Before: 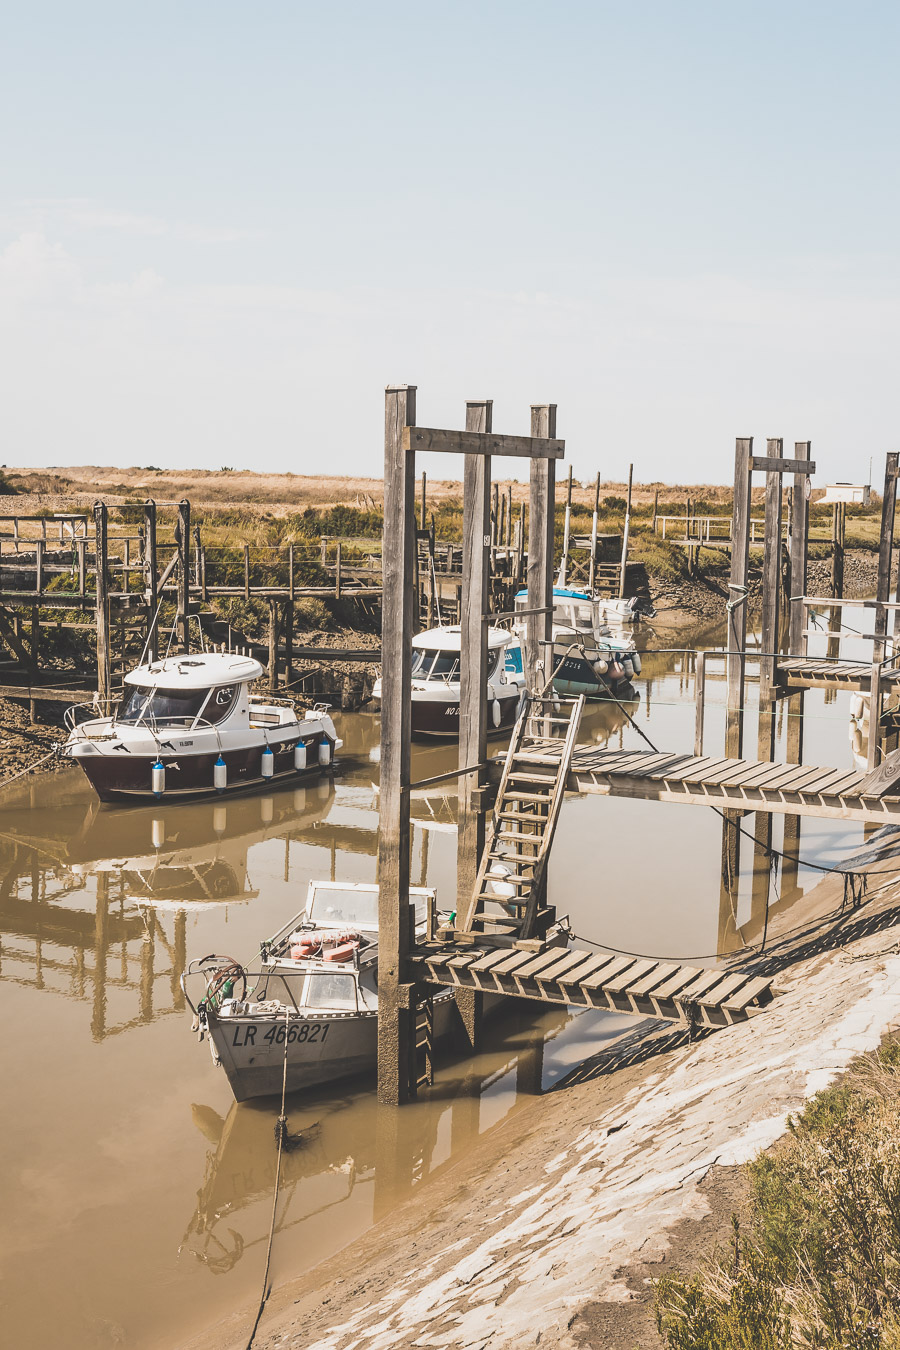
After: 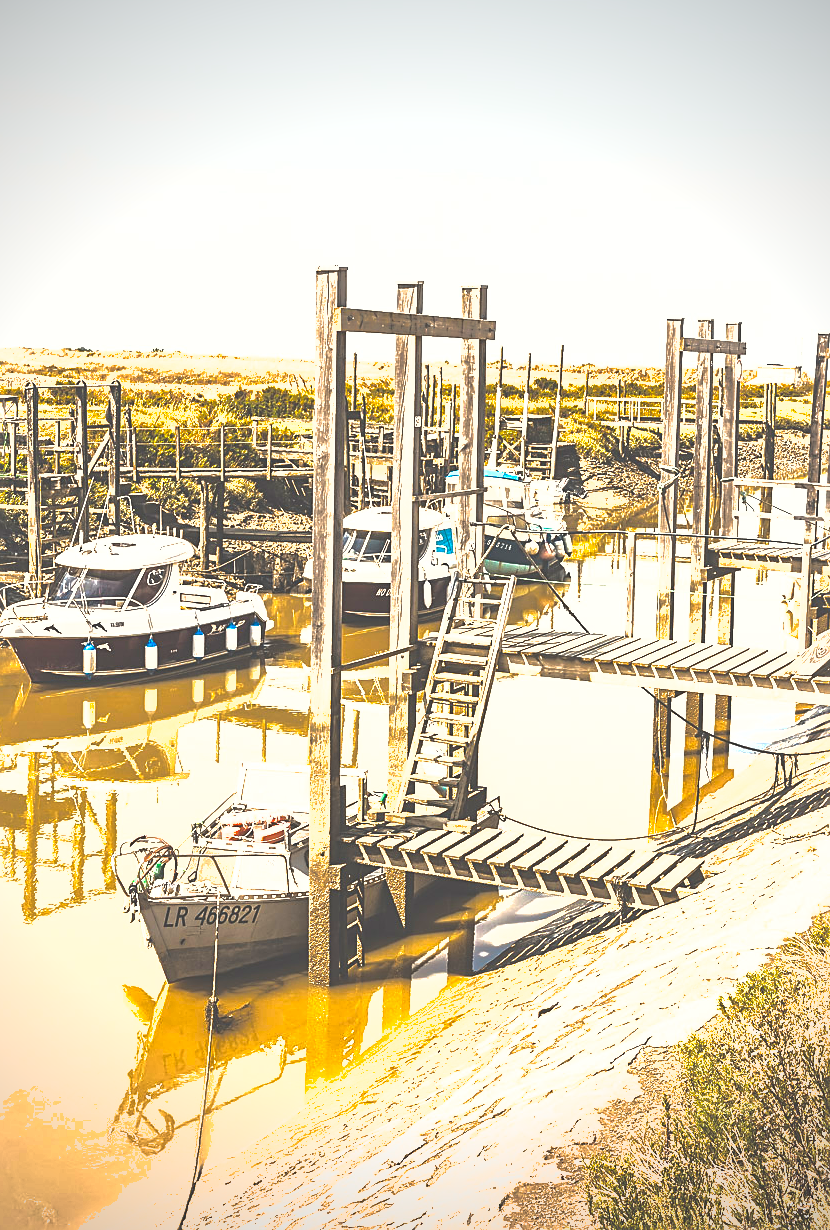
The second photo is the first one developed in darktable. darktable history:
shadows and highlights: on, module defaults
exposure: exposure 1.146 EV, compensate highlight preservation false
crop and rotate: left 7.772%, top 8.861%
sharpen: on, module defaults
color balance rgb: power › hue 308.26°, highlights gain › luminance 6.341%, highlights gain › chroma 1.338%, highlights gain › hue 92.2°, global offset › luminance 1.519%, linear chroma grading › global chroma 8.744%, perceptual saturation grading › global saturation 19.404%, perceptual brilliance grading › global brilliance 14.943%, perceptual brilliance grading › shadows -35.104%, global vibrance 20%
vignetting: fall-off radius 60.91%, brightness -0.681
